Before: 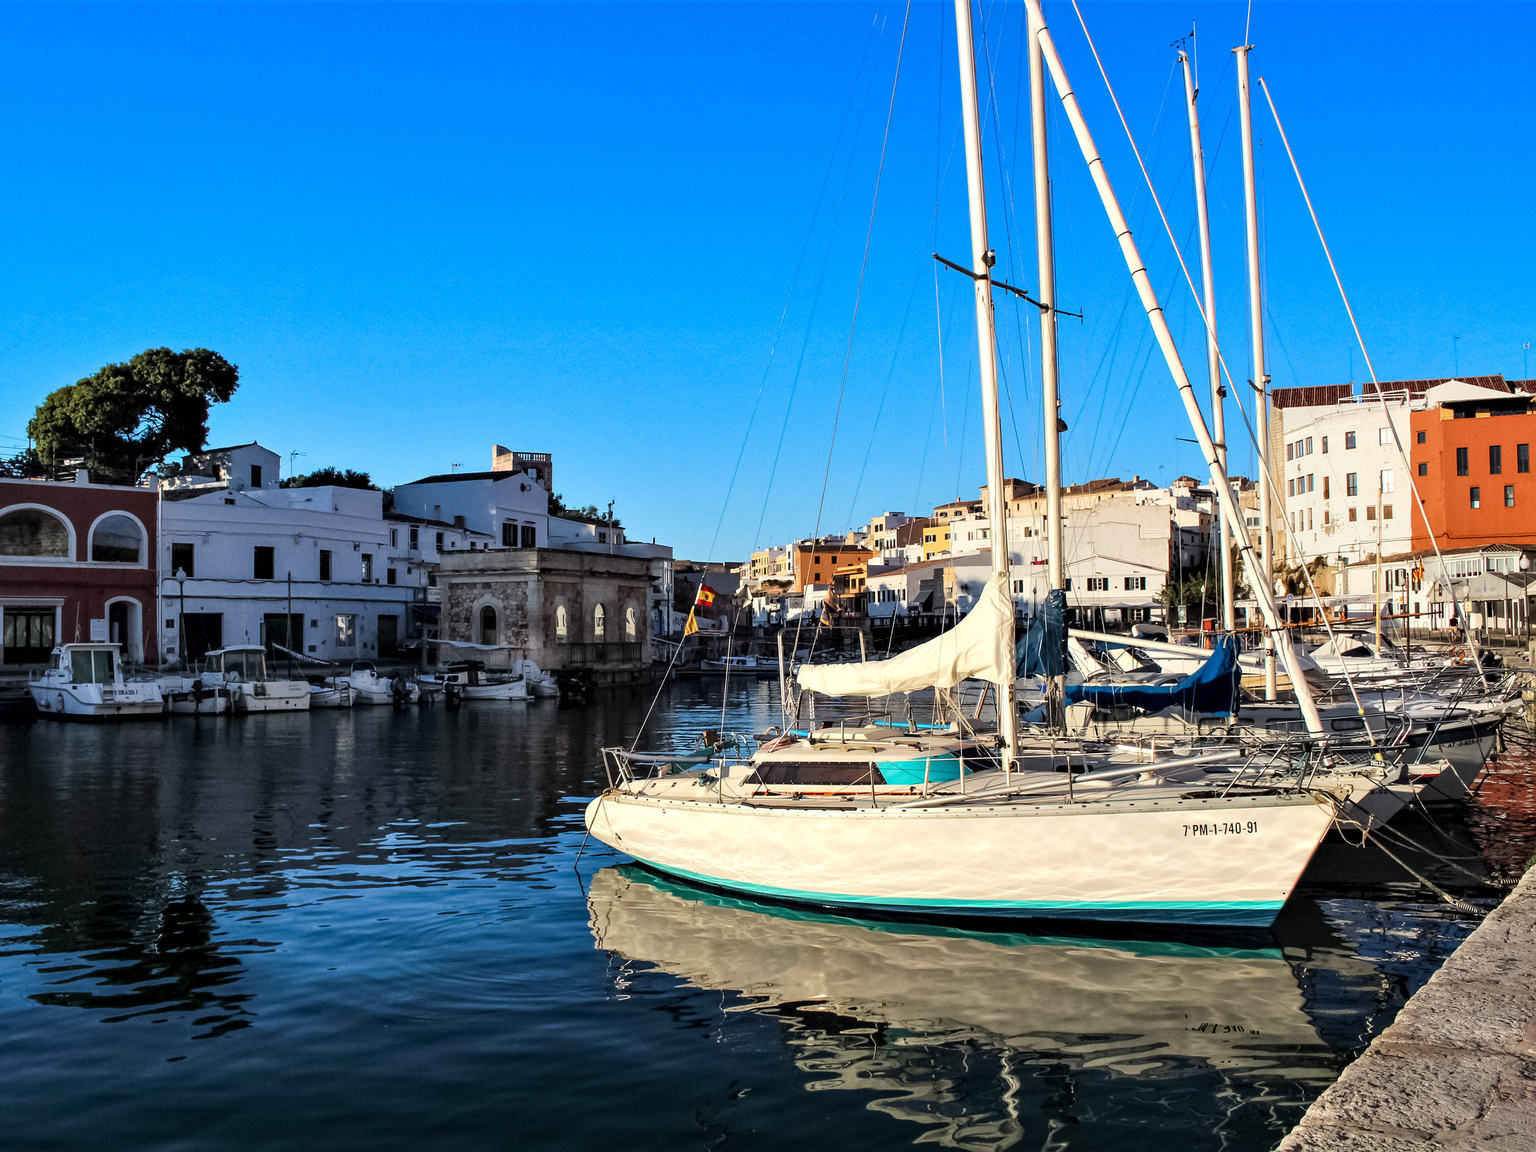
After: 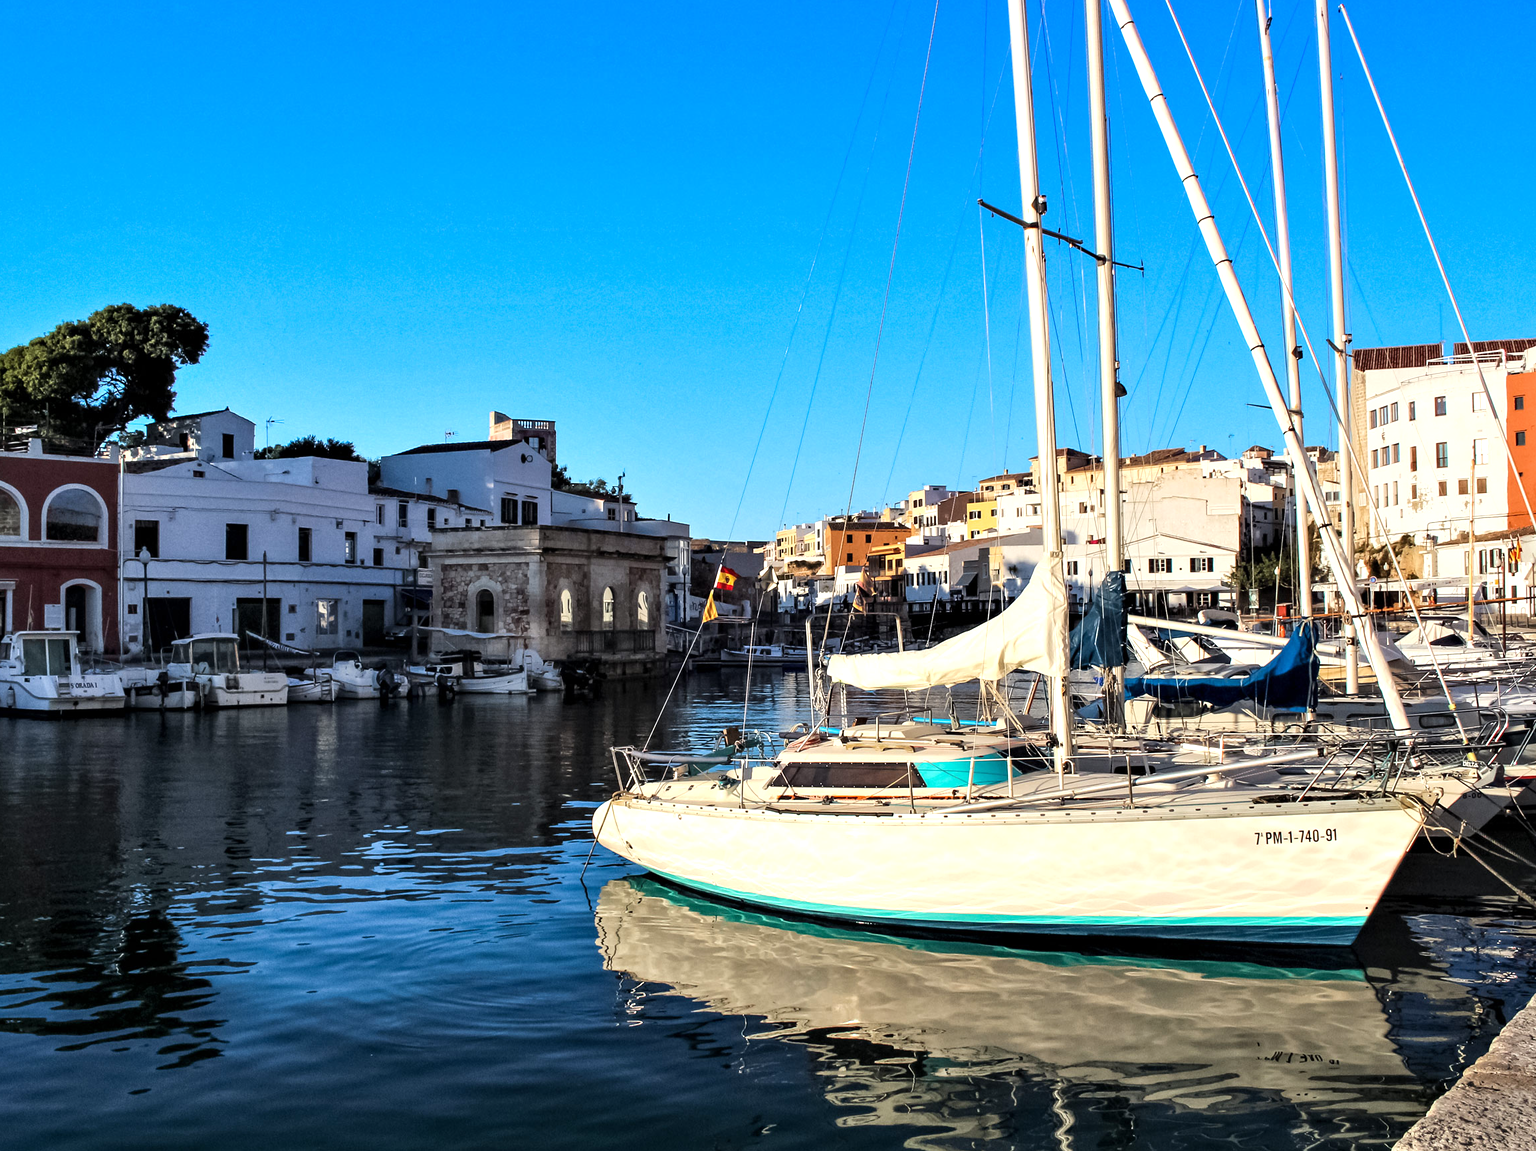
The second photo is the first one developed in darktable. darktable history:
exposure: exposure 0.15 EV
crop: left 3.305%, top 6.436%, right 6.389%, bottom 3.258%
